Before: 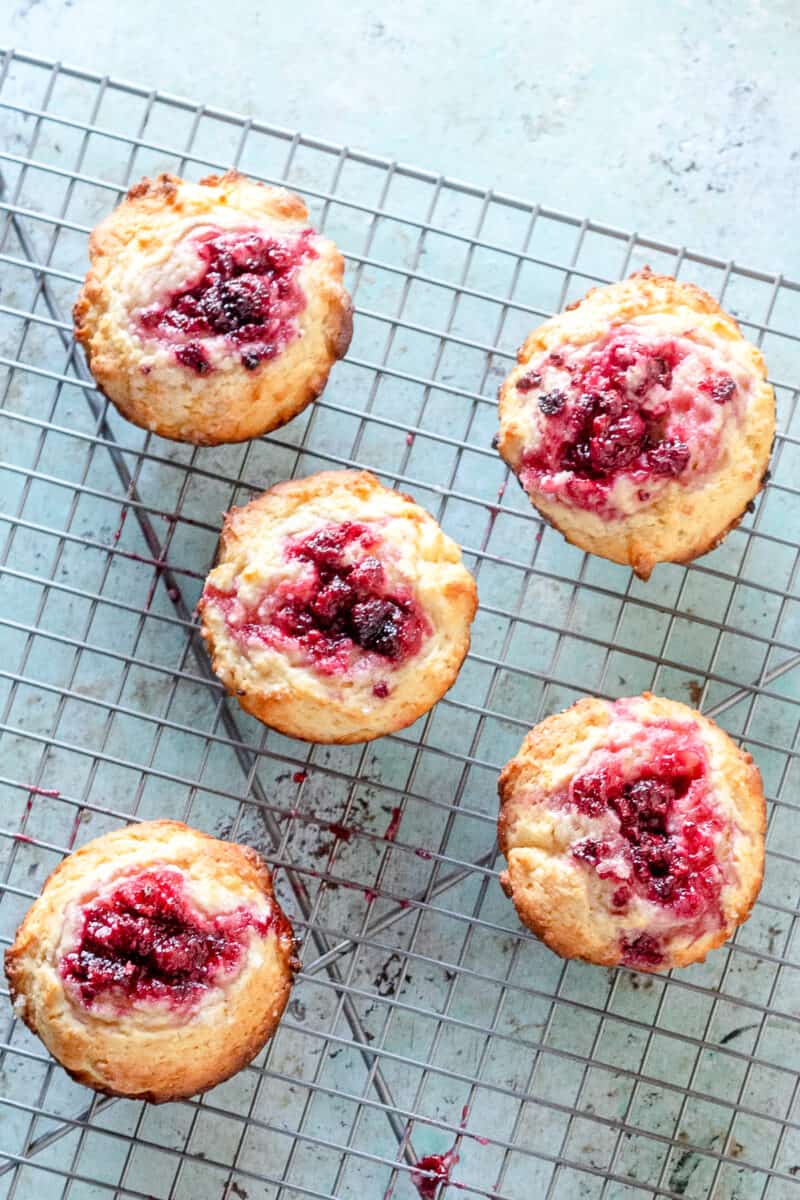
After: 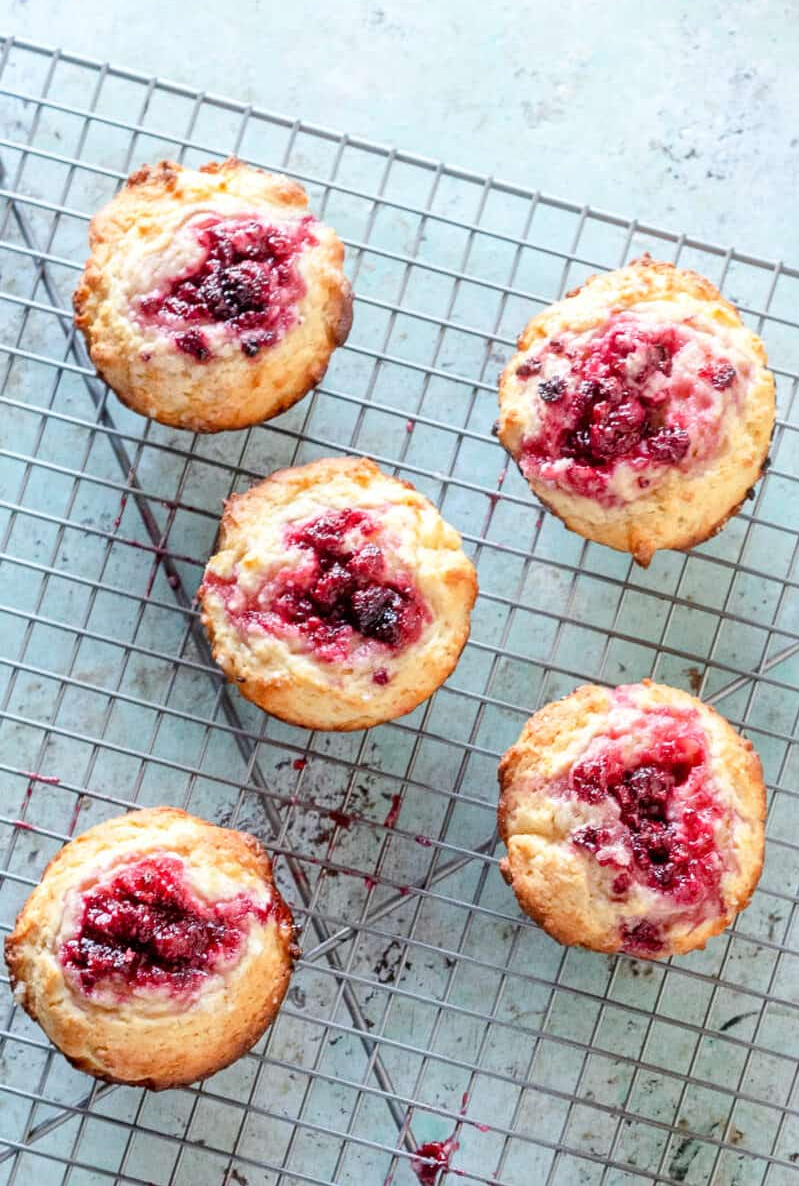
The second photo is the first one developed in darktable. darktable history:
crop: top 1.153%, right 0.118%
